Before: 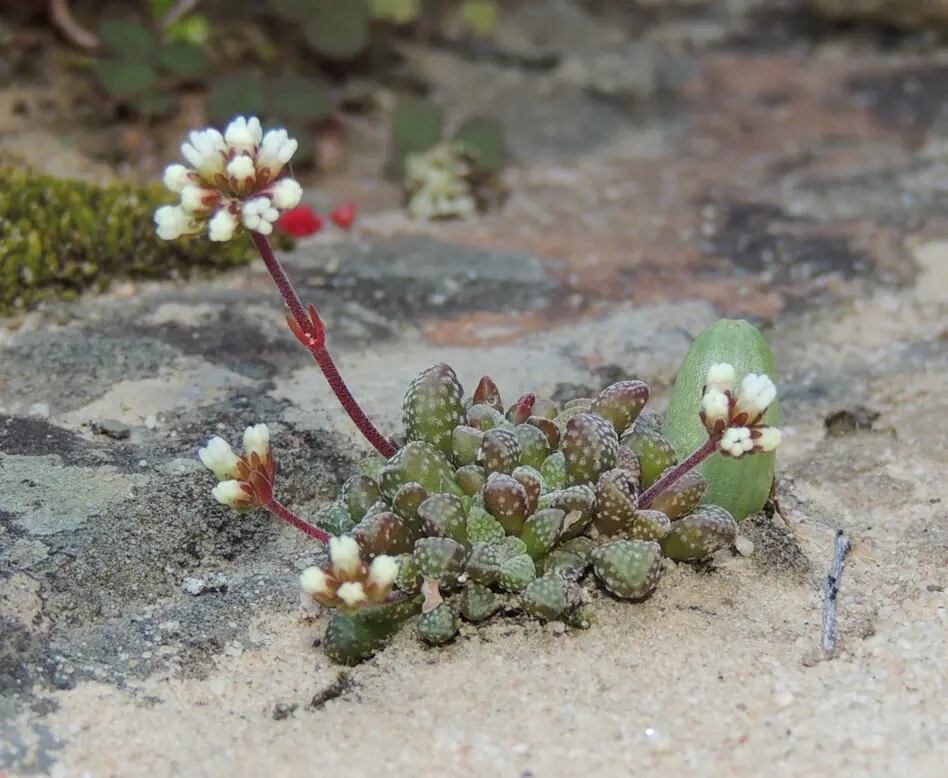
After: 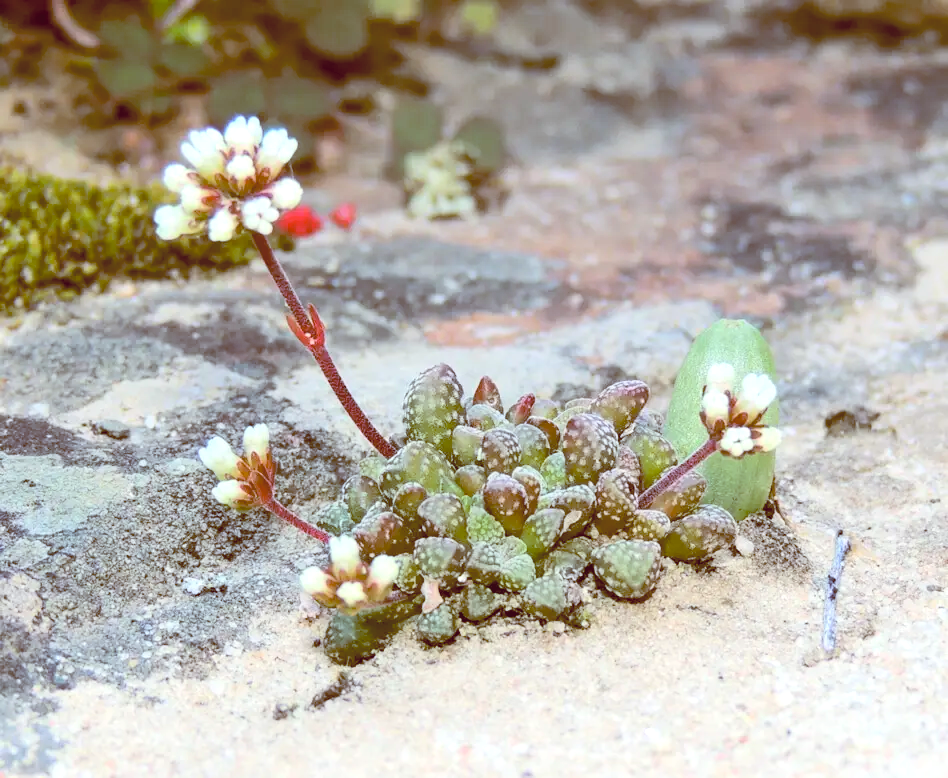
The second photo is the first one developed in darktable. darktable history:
tone equalizer: -8 EV -0.75 EV, -7 EV -0.7 EV, -6 EV -0.6 EV, -5 EV -0.4 EV, -3 EV 0.4 EV, -2 EV 0.6 EV, -1 EV 0.7 EV, +0 EV 0.75 EV, edges refinement/feathering 500, mask exposure compensation -1.57 EV, preserve details no
contrast brightness saturation: contrast 0.1, brightness 0.3, saturation 0.14
color balance: lift [1, 1.015, 1.004, 0.985], gamma [1, 0.958, 0.971, 1.042], gain [1, 0.956, 0.977, 1.044]
